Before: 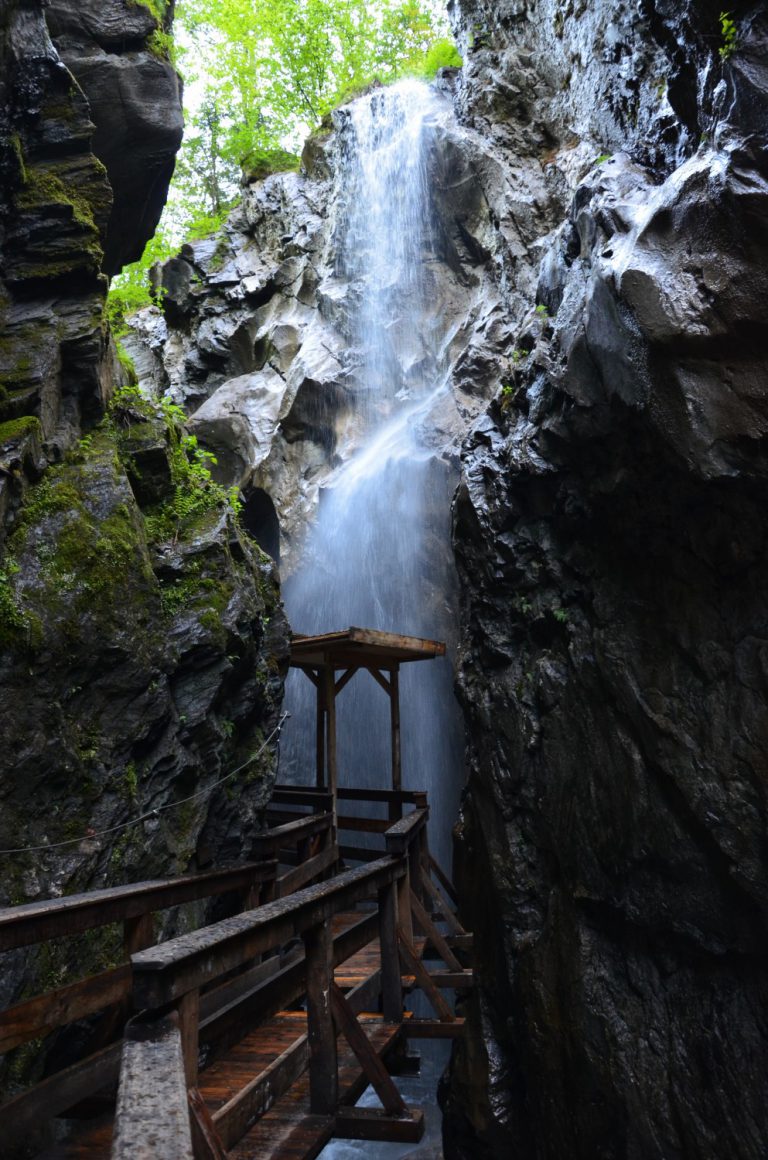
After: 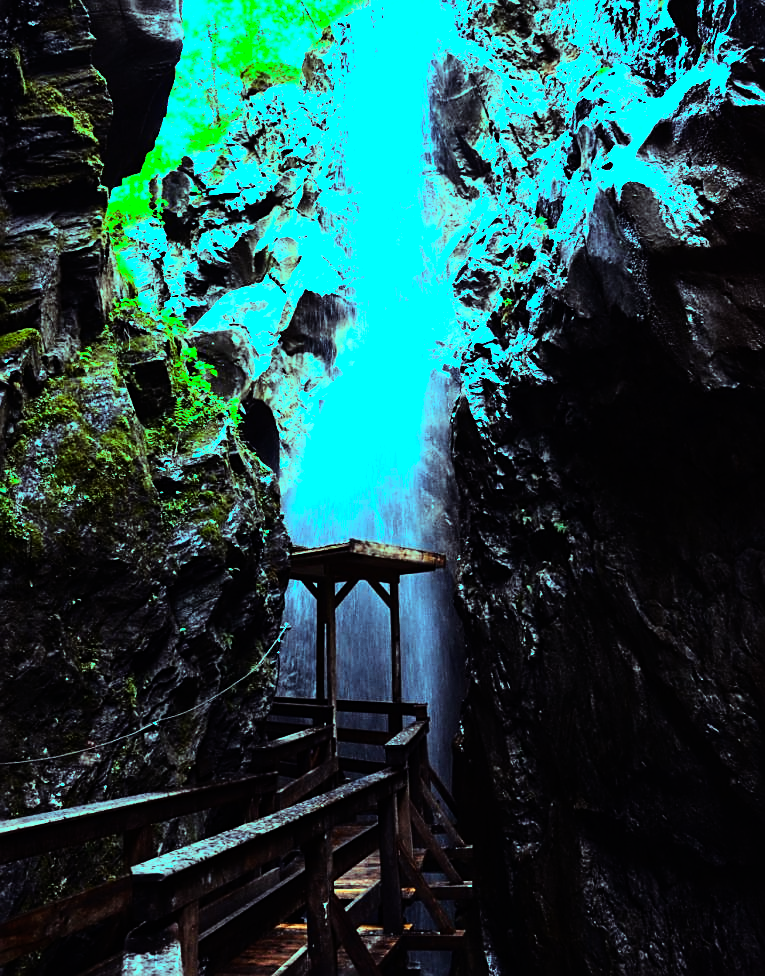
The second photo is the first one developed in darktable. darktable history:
crop: top 7.625%, bottom 8.027%
rgb curve: curves: ch0 [(0, 0) (0.21, 0.15) (0.24, 0.21) (0.5, 0.75) (0.75, 0.96) (0.89, 0.99) (1, 1)]; ch1 [(0, 0.02) (0.21, 0.13) (0.25, 0.2) (0.5, 0.67) (0.75, 0.9) (0.89, 0.97) (1, 1)]; ch2 [(0, 0.02) (0.21, 0.13) (0.25, 0.2) (0.5, 0.67) (0.75, 0.9) (0.89, 0.97) (1, 1)], compensate middle gray true
sharpen: on, module defaults
color balance rgb: shadows lift › luminance 0.49%, shadows lift › chroma 6.83%, shadows lift › hue 300.29°, power › hue 208.98°, highlights gain › luminance 20.24%, highlights gain › chroma 13.17%, highlights gain › hue 173.85°, perceptual saturation grading › global saturation 18.05%
